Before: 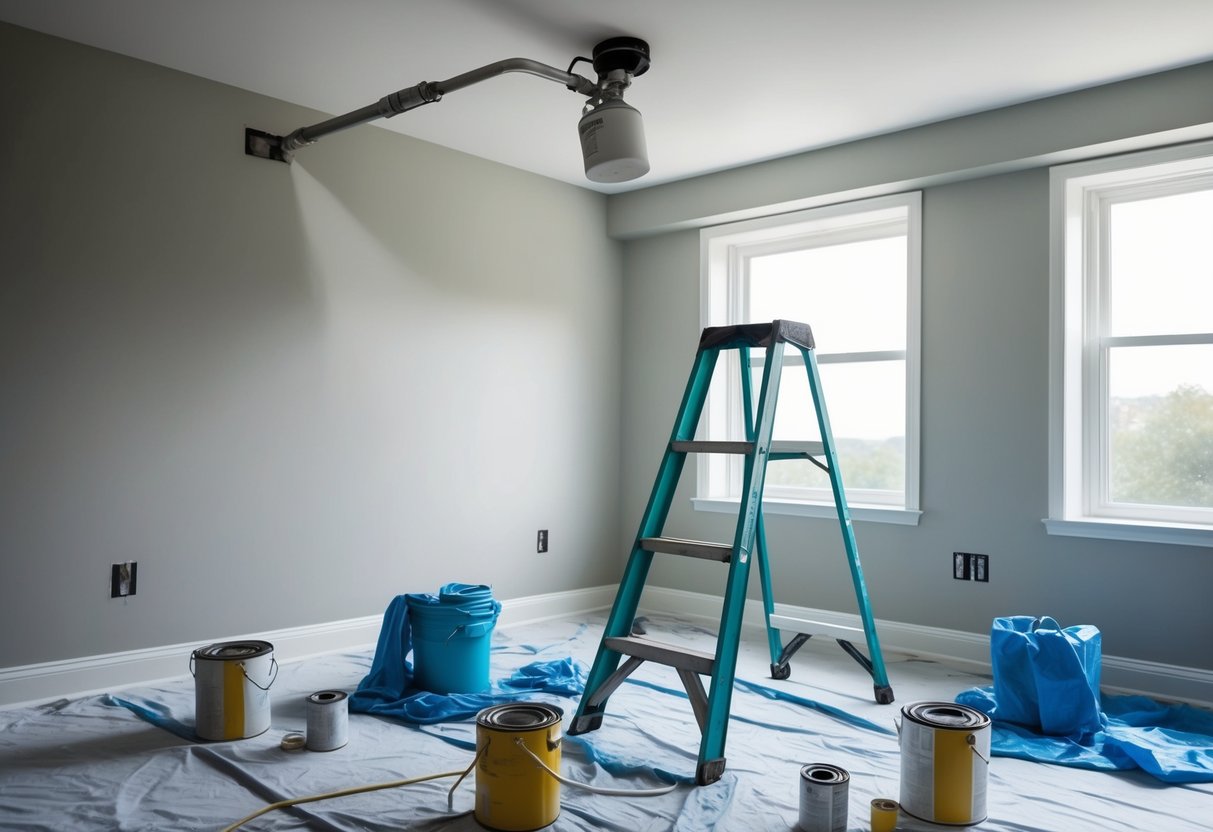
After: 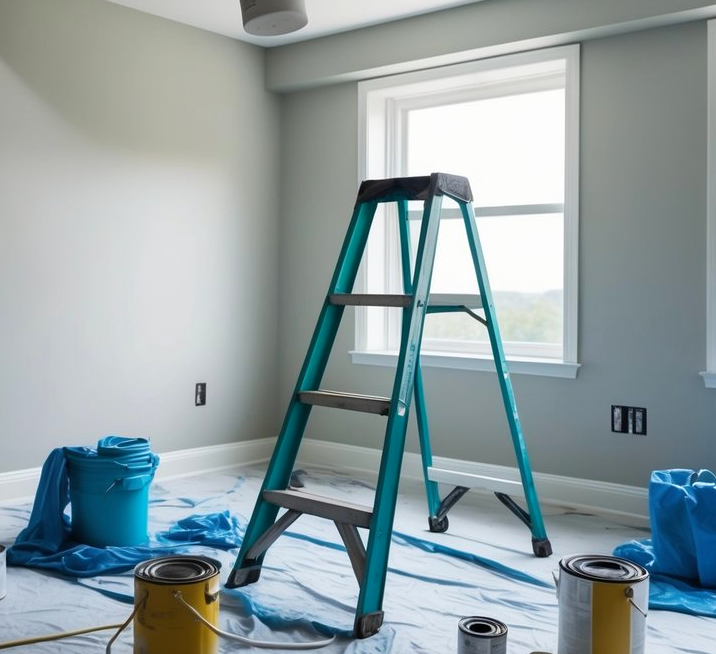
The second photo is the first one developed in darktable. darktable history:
velvia: strength 9.25%
crop and rotate: left 28.256%, top 17.734%, right 12.656%, bottom 3.573%
